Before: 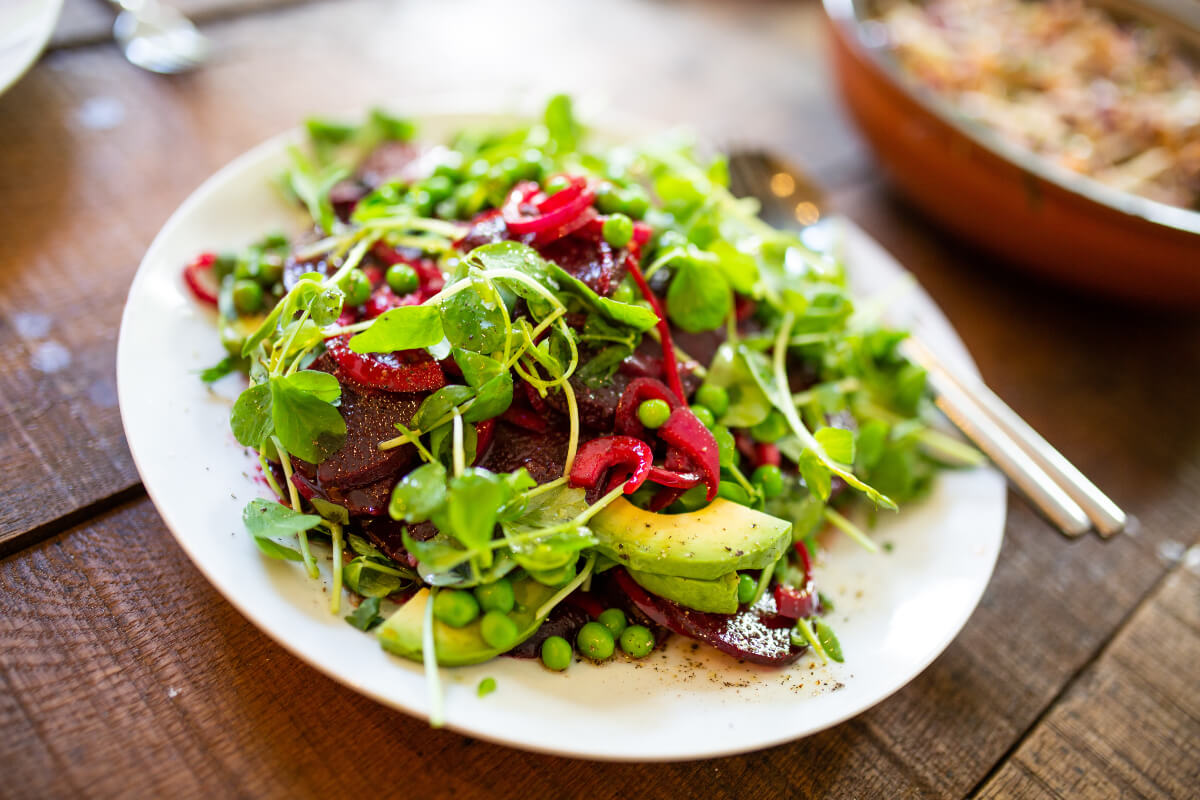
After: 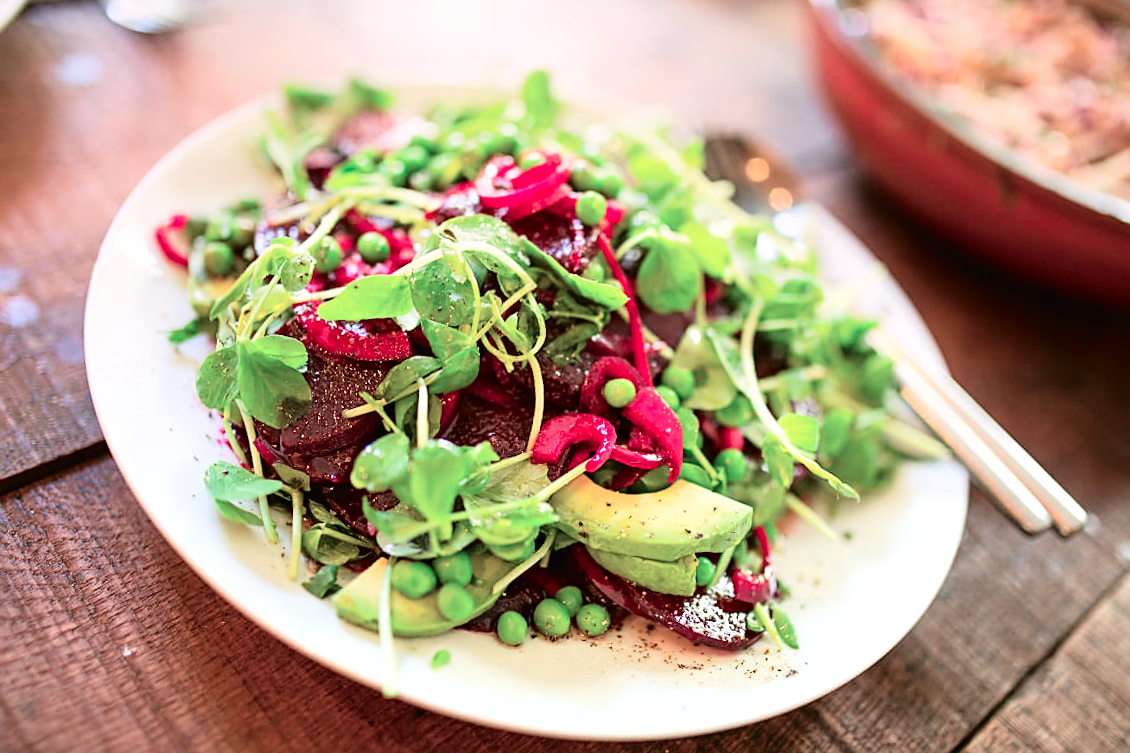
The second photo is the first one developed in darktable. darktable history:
exposure: black level correction 0, exposure 0.7 EV, compensate exposure bias true, compensate highlight preservation false
graduated density: density 0.38 EV, hardness 21%, rotation -6.11°, saturation 32%
sharpen: on, module defaults
crop and rotate: angle -2.38°
tone curve: curves: ch0 [(0, 0.009) (0.105, 0.069) (0.195, 0.154) (0.289, 0.278) (0.384, 0.391) (0.513, 0.53) (0.66, 0.667) (0.895, 0.863) (1, 0.919)]; ch1 [(0, 0) (0.161, 0.092) (0.35, 0.33) (0.403, 0.395) (0.456, 0.469) (0.502, 0.499) (0.519, 0.514) (0.576, 0.587) (0.642, 0.645) (0.701, 0.742) (1, 0.942)]; ch2 [(0, 0) (0.371, 0.362) (0.437, 0.437) (0.501, 0.5) (0.53, 0.528) (0.569, 0.551) (0.619, 0.58) (0.883, 0.752) (1, 0.929)], color space Lab, independent channels, preserve colors none
